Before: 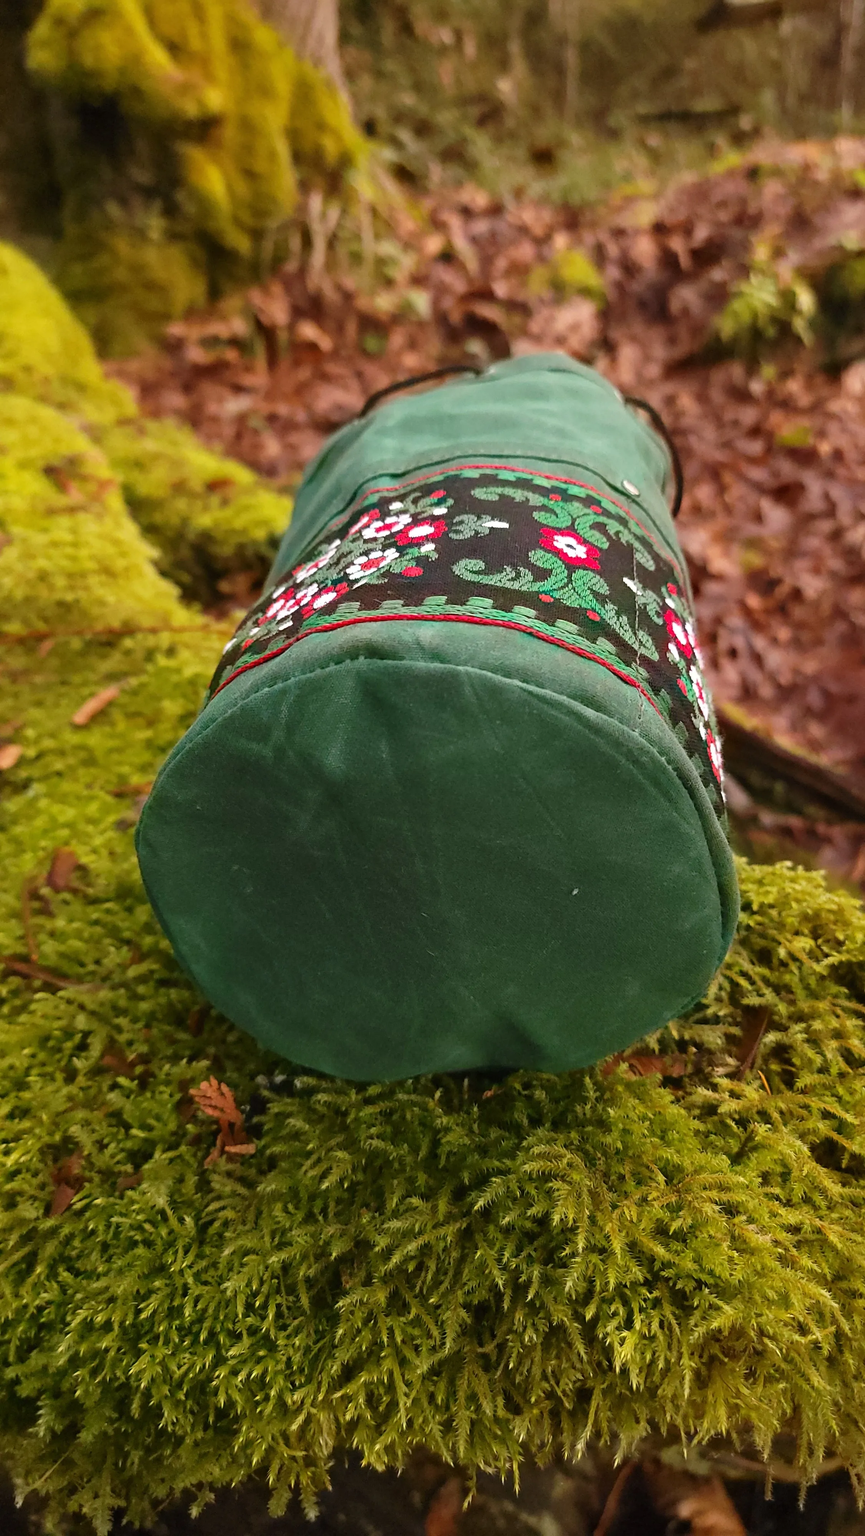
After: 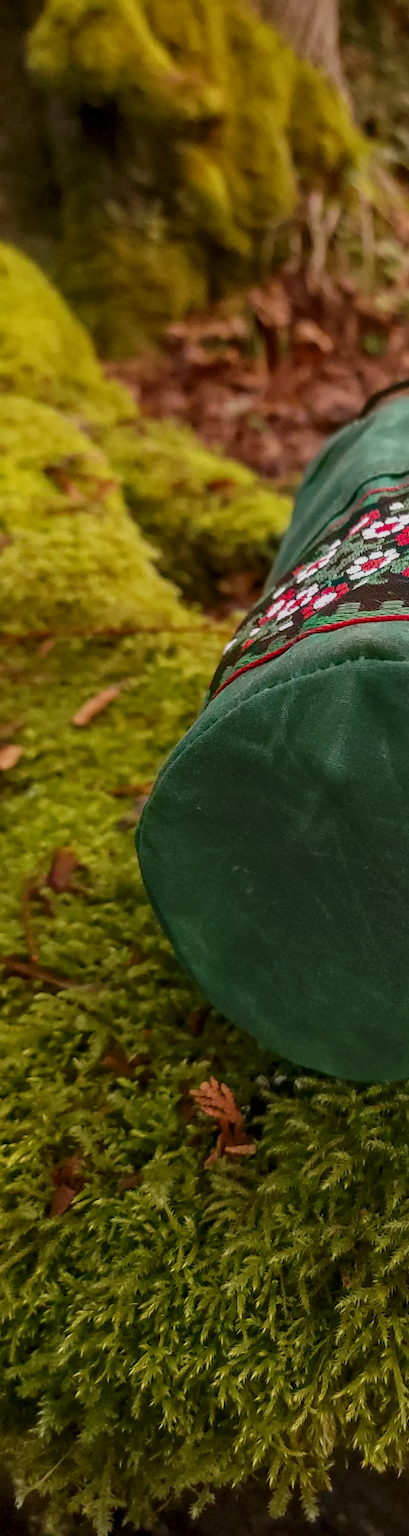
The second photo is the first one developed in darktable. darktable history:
crop and rotate: left 0.005%, top 0%, right 52.579%
contrast brightness saturation: contrast 0.029, brightness -0.041
local contrast: highlights 4%, shadows 4%, detail 133%
tone equalizer: -8 EV 0.234 EV, -7 EV 0.453 EV, -6 EV 0.411 EV, -5 EV 0.281 EV, -3 EV -0.244 EV, -2 EV -0.419 EV, -1 EV -0.418 EV, +0 EV -0.26 EV
